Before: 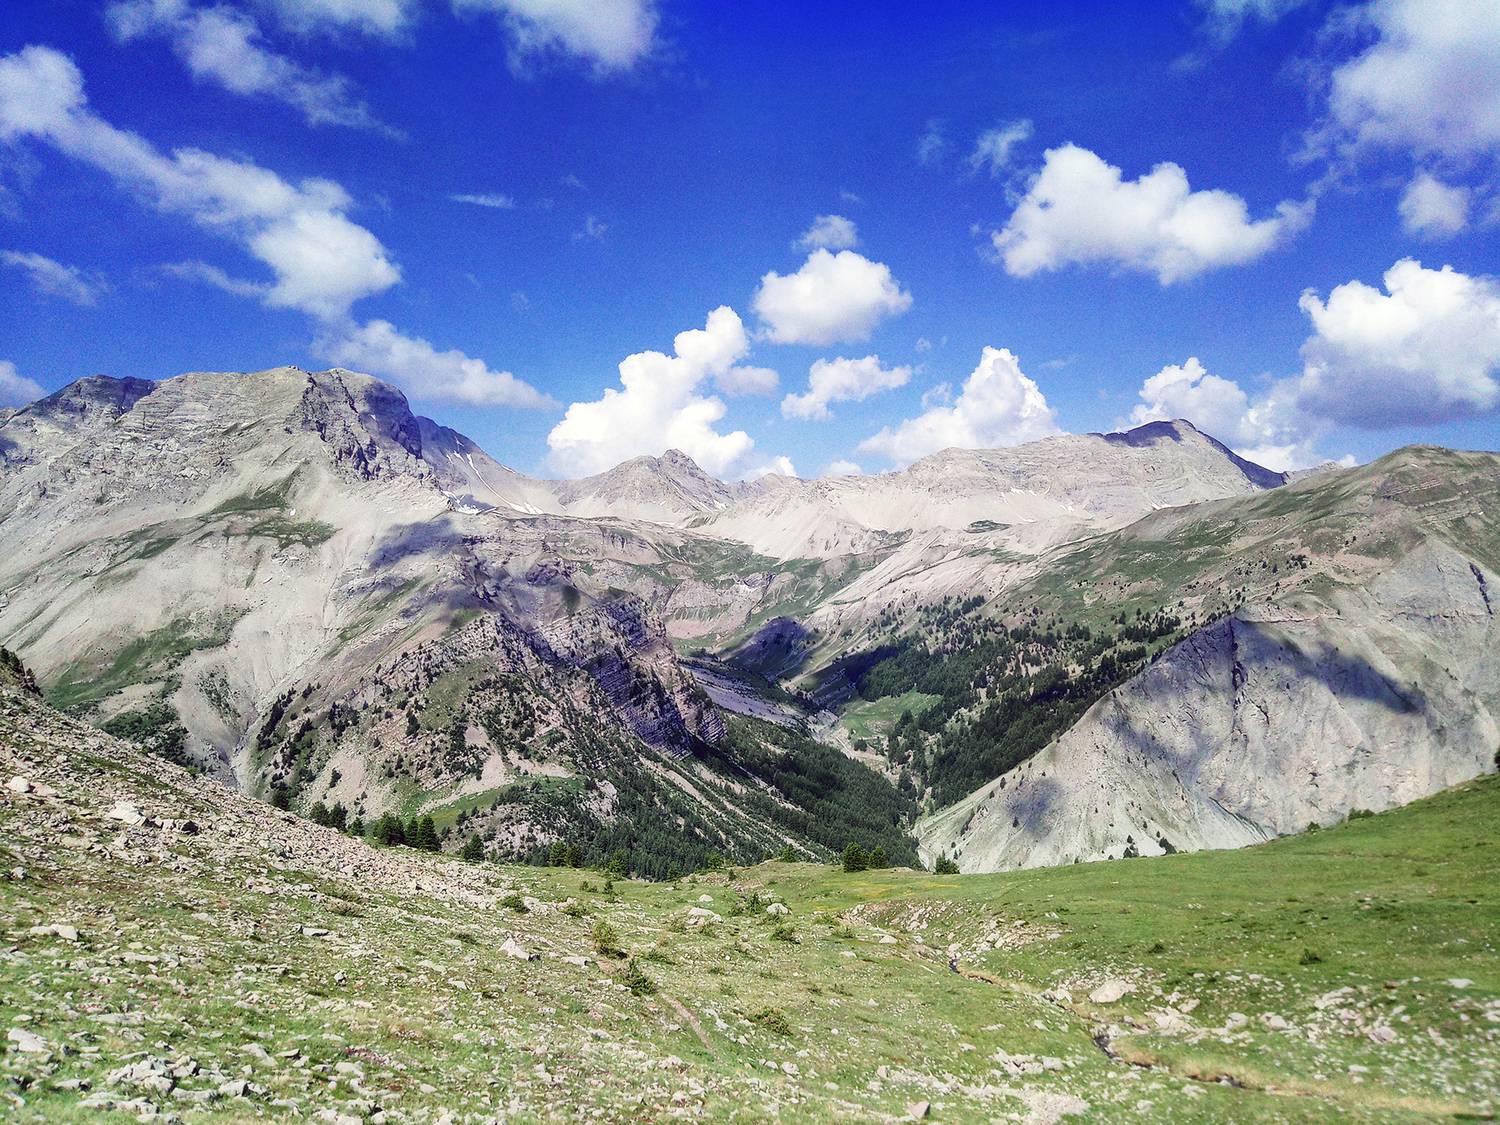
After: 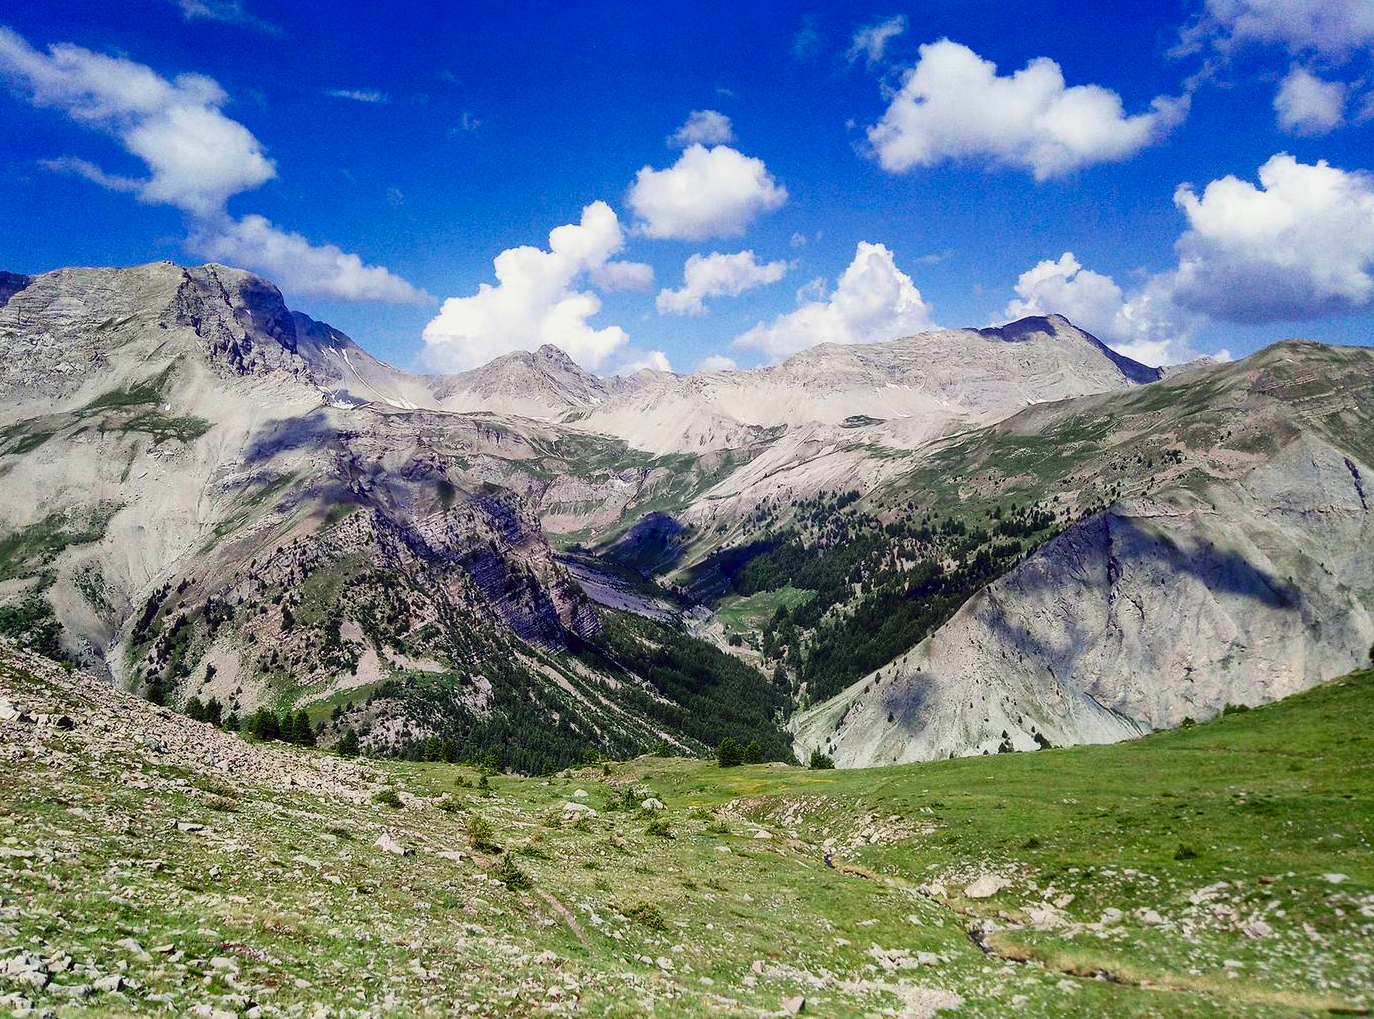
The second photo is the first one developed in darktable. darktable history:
exposure: exposure -0.156 EV, compensate highlight preservation false
contrast brightness saturation: contrast 0.121, brightness -0.119, saturation 0.201
crop and rotate: left 8.367%, top 9.337%
